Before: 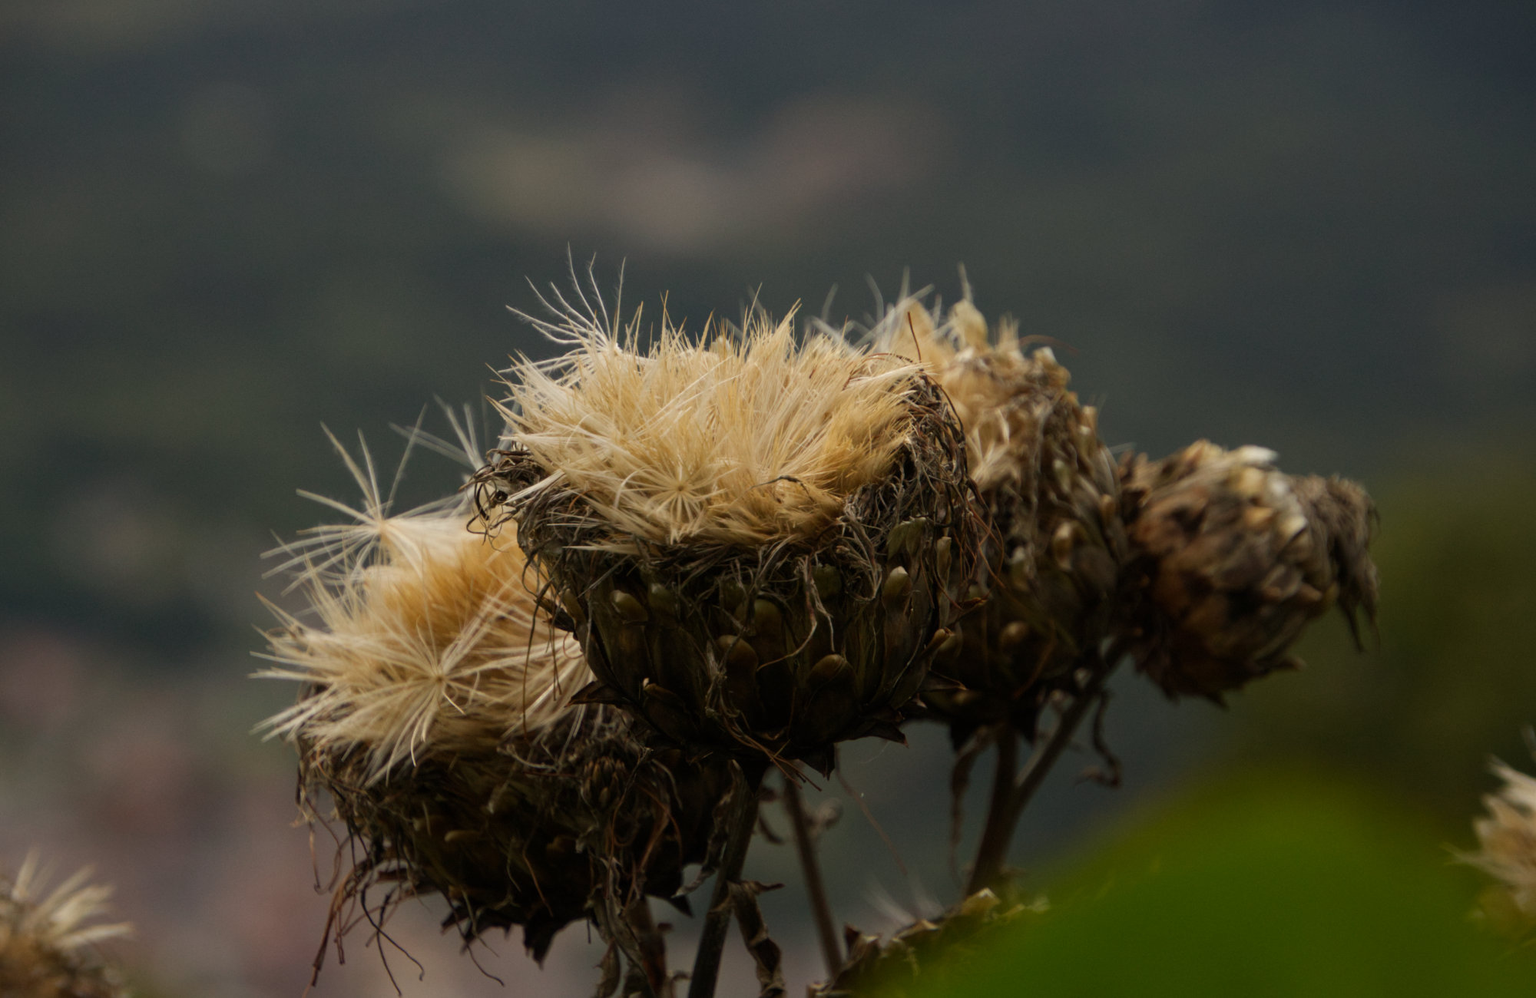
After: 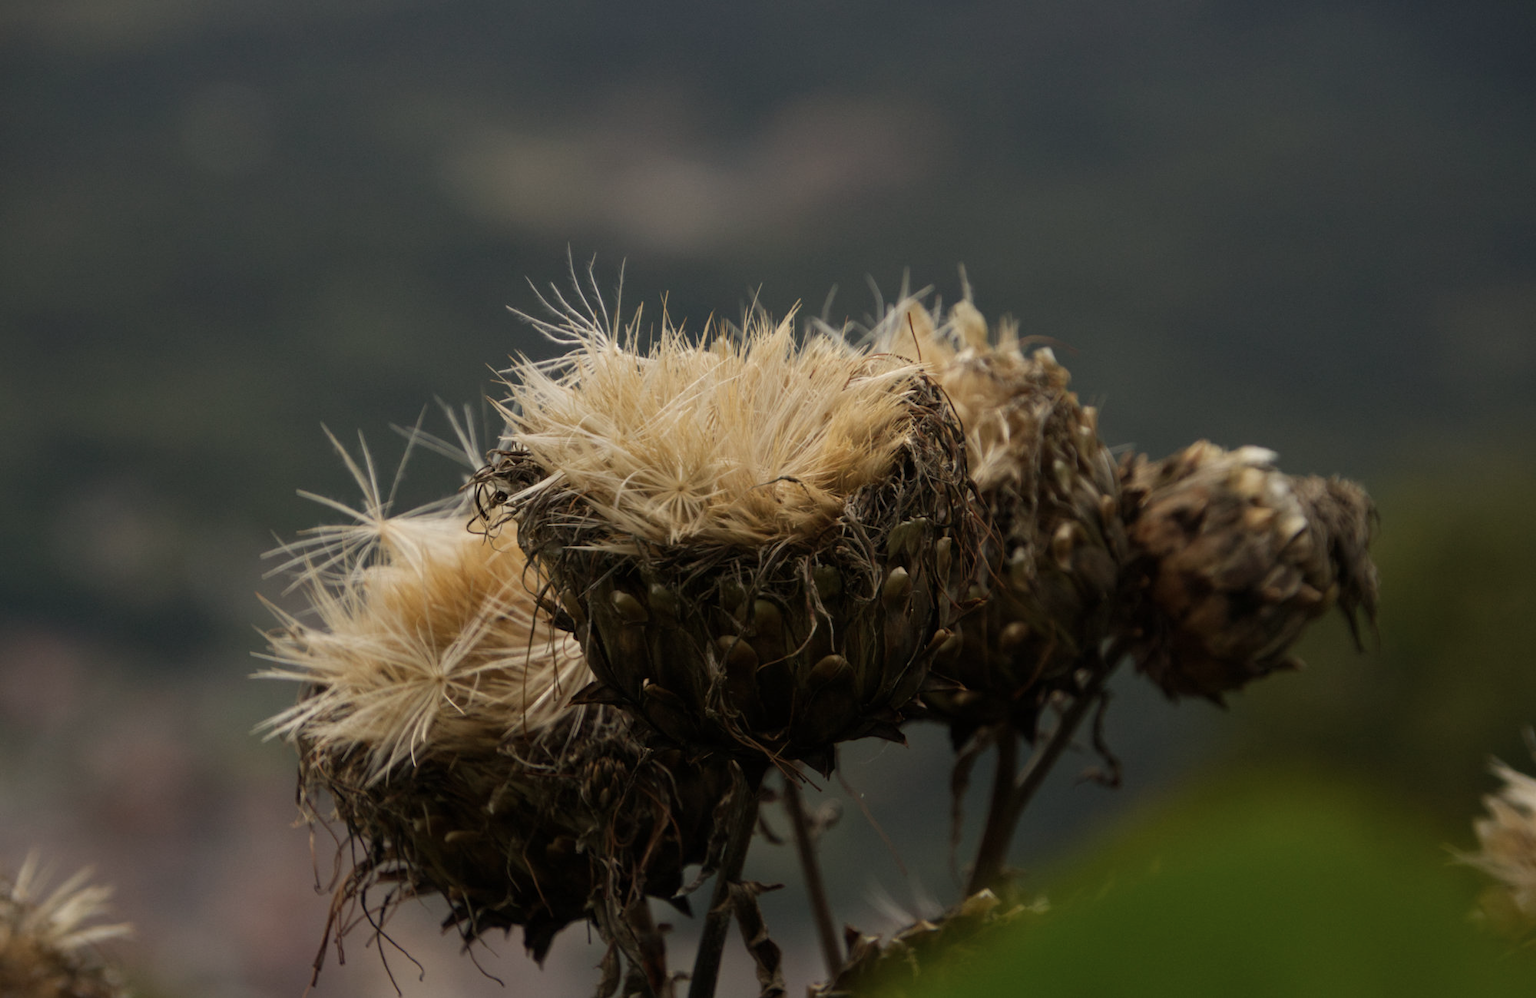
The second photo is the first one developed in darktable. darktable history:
contrast brightness saturation: saturation -0.163
